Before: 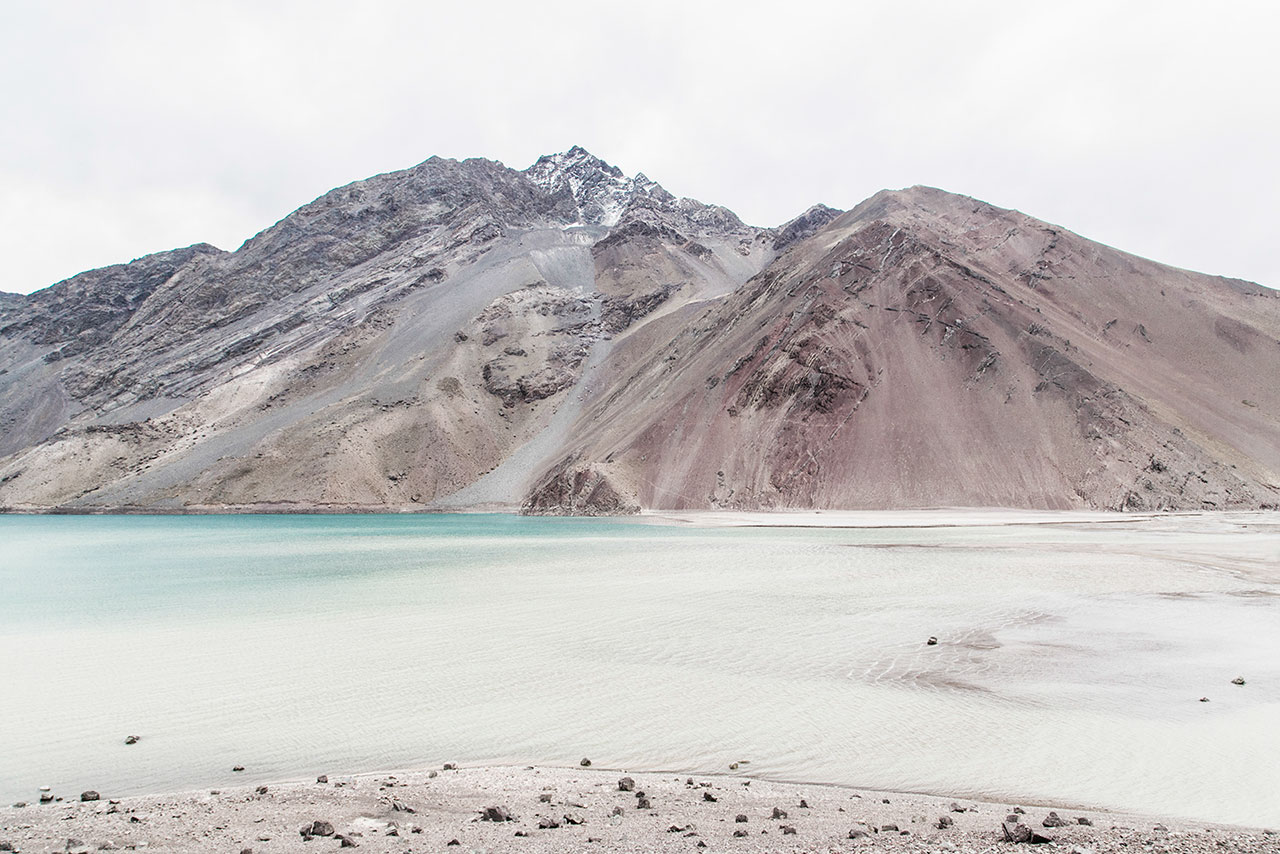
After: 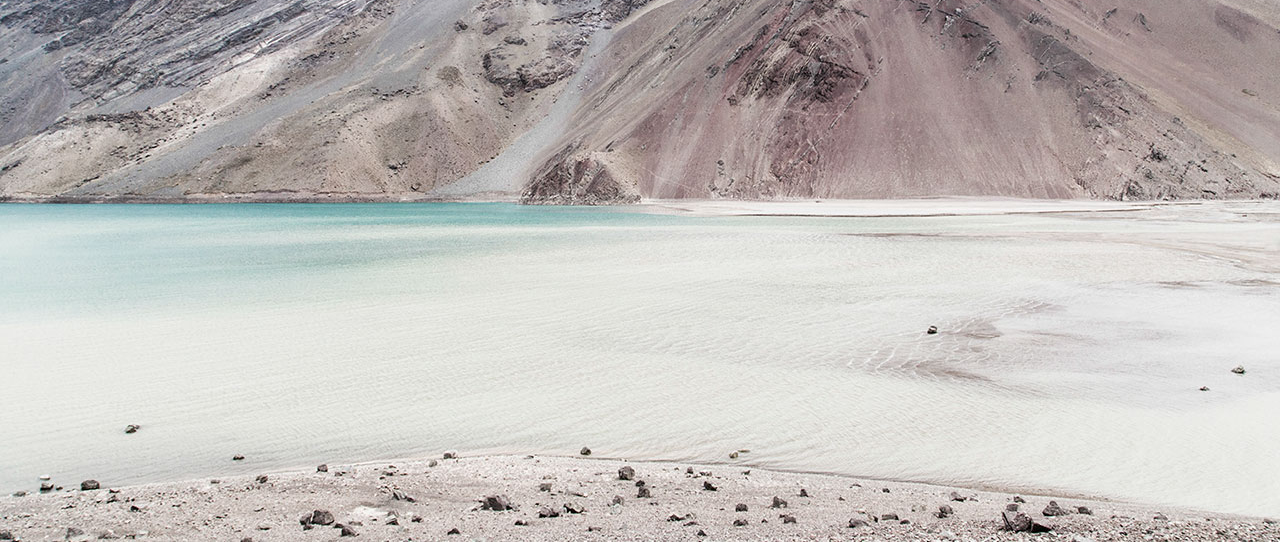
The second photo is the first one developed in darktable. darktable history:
crop and rotate: top 36.435%
tone equalizer: on, module defaults
